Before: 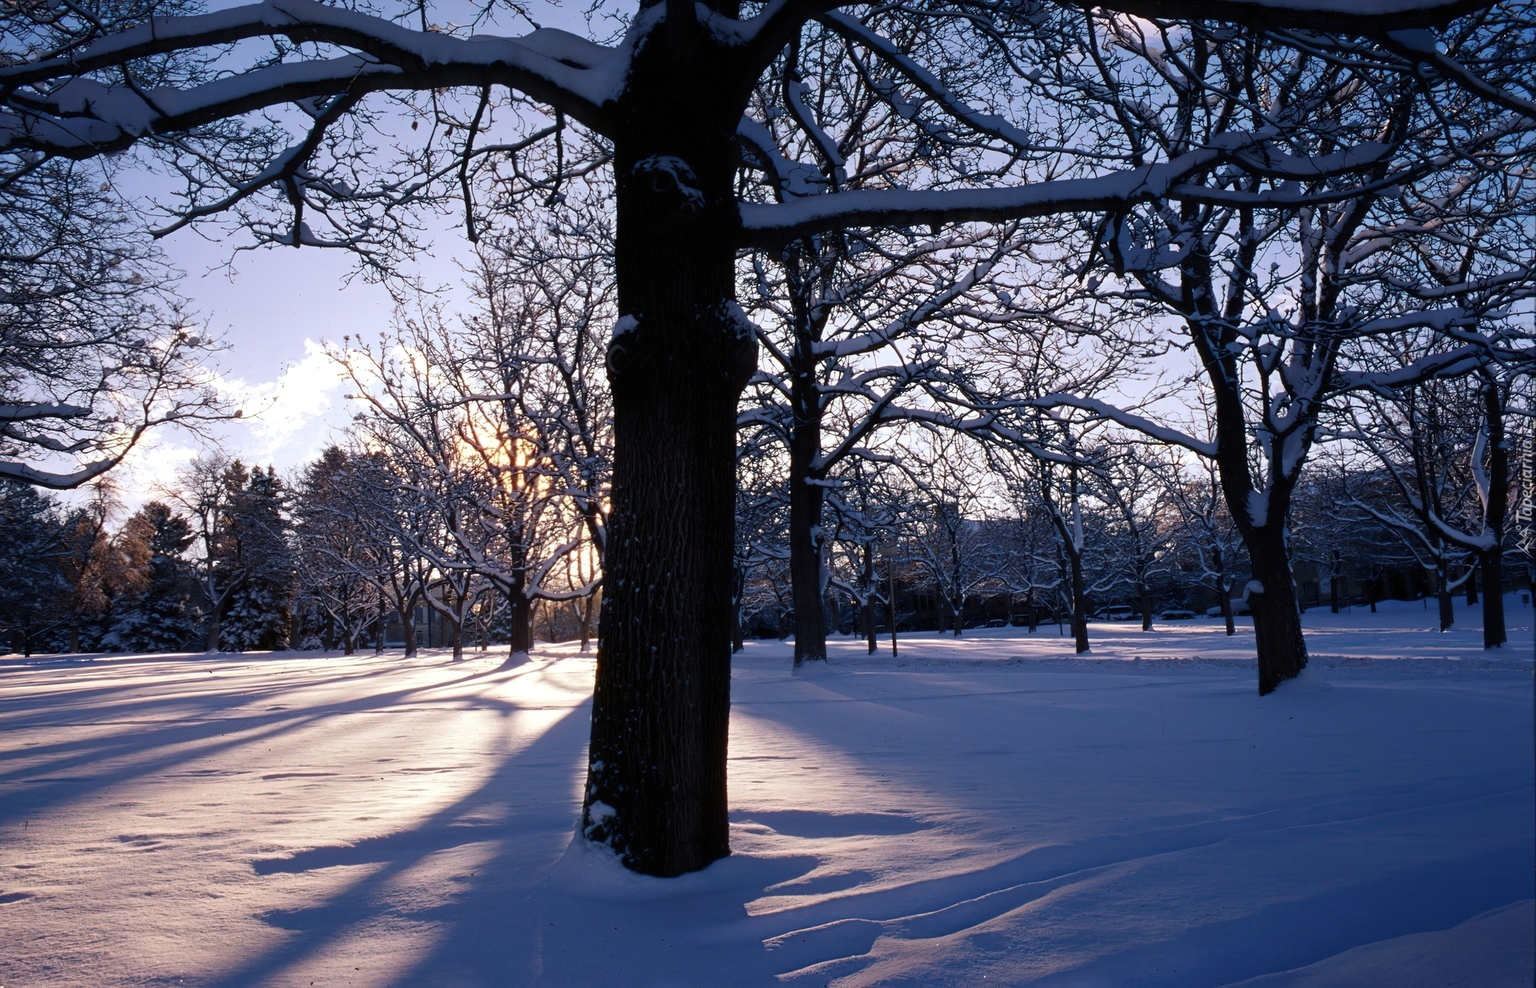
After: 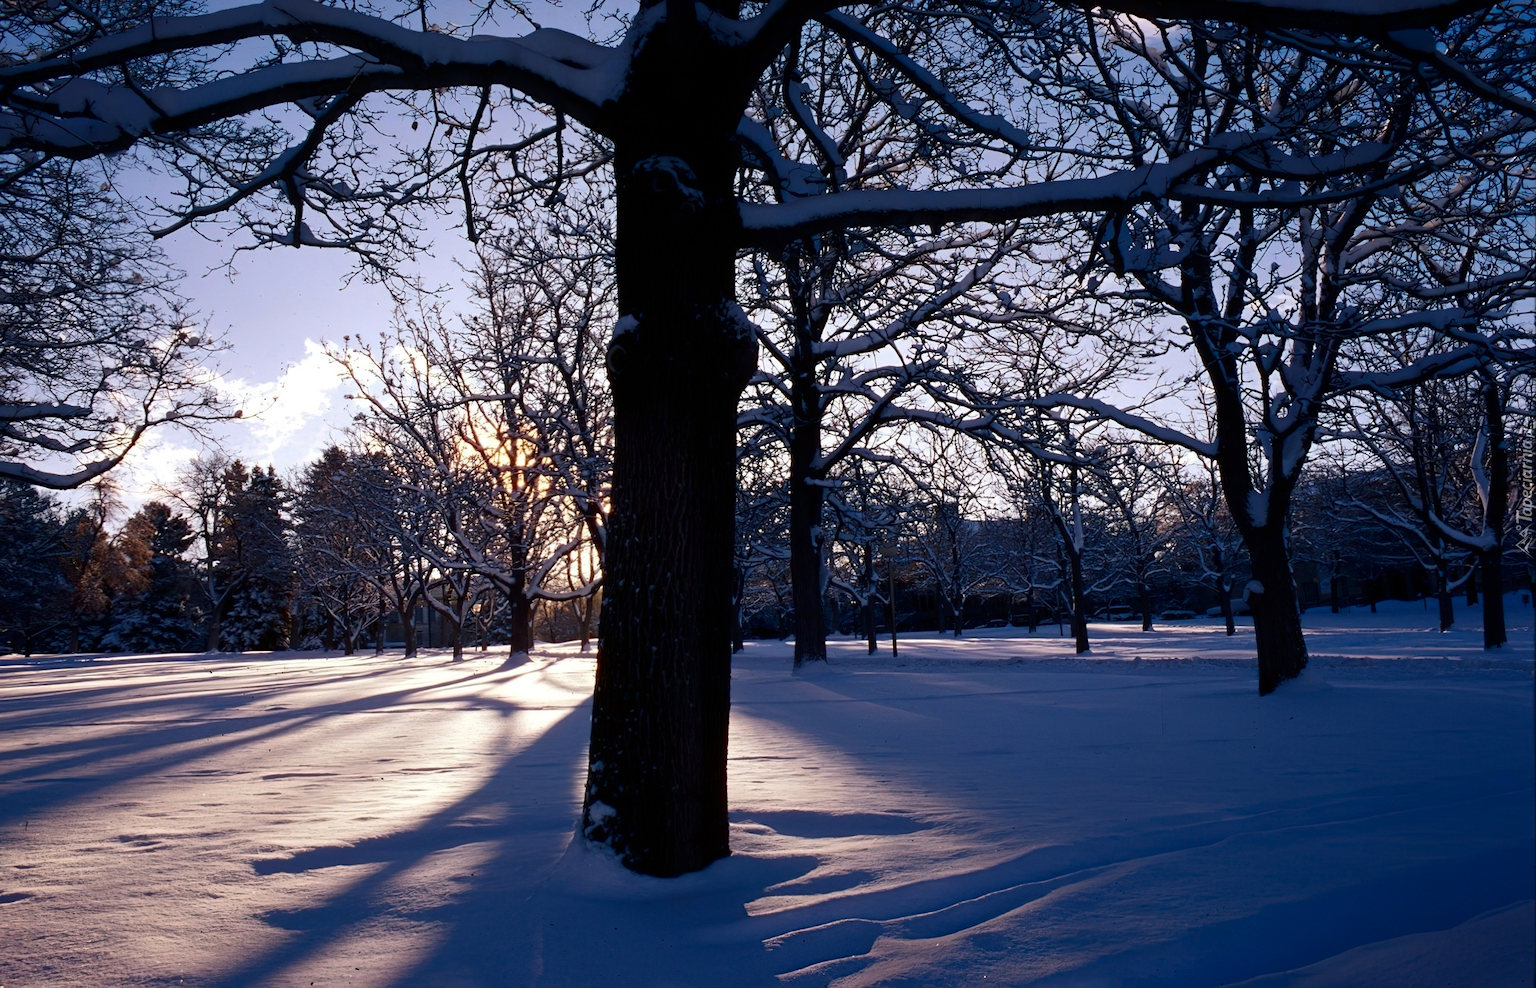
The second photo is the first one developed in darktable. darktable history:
contrast brightness saturation: contrast 0.067, brightness -0.133, saturation 0.047
